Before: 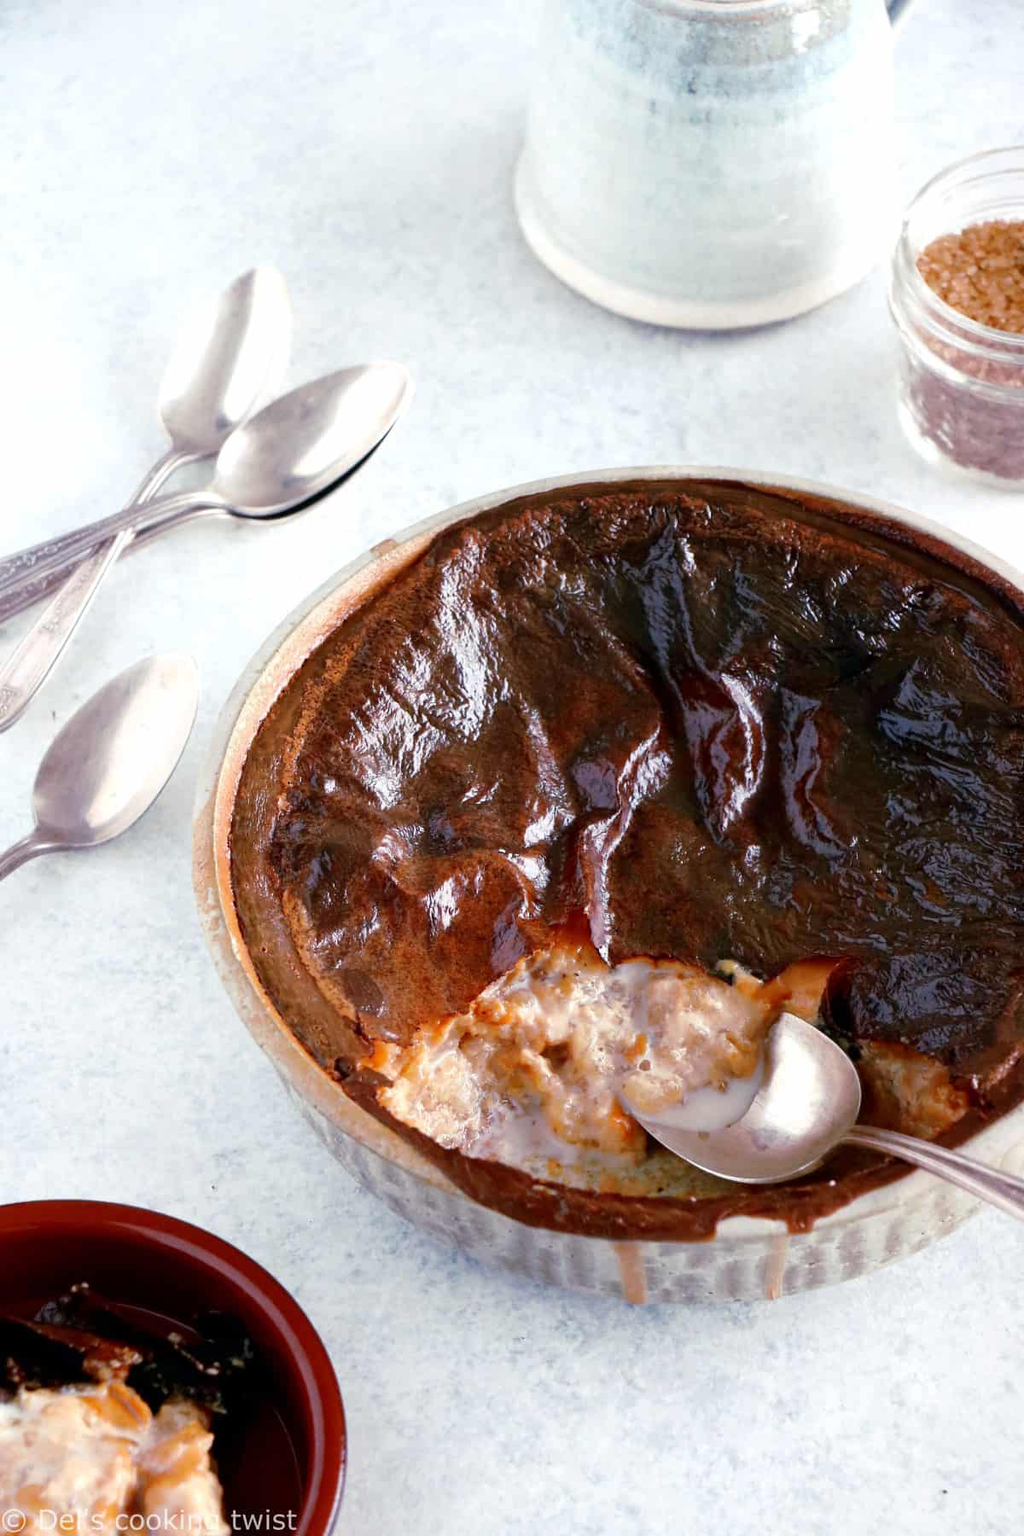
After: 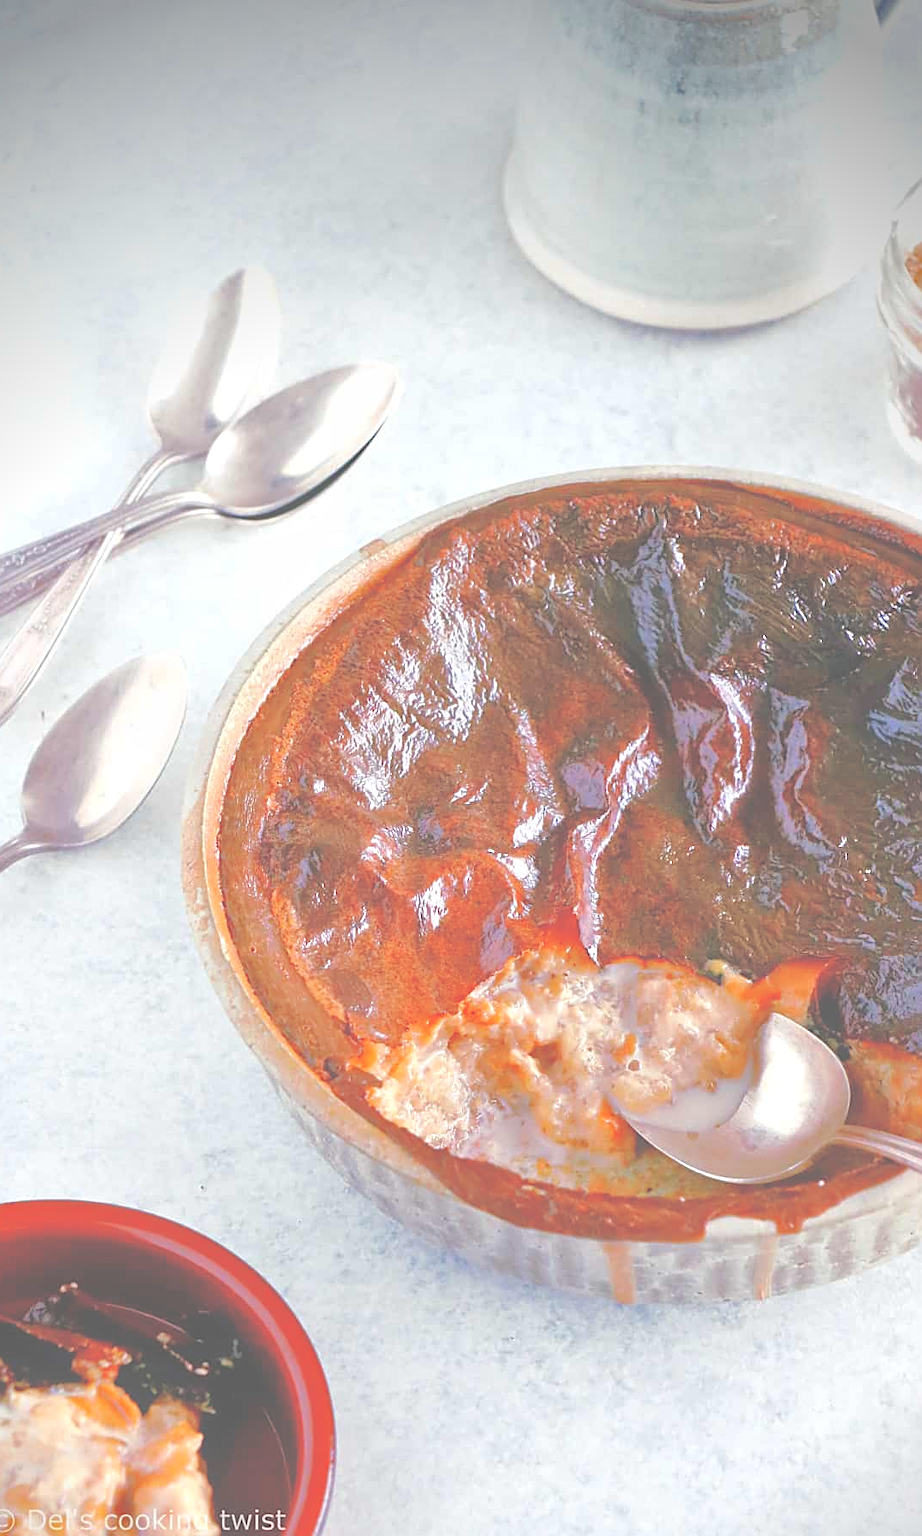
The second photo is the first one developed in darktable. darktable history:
vignetting: brightness -0.629, saturation -0.007, center (-0.028, 0.239)
tone curve: curves: ch0 [(0, 0) (0.004, 0.008) (0.077, 0.156) (0.169, 0.29) (0.774, 0.774) (1, 1)], color space Lab, linked channels, preserve colors none
sharpen: amount 0.575
tone equalizer: -7 EV 0.15 EV, -6 EV 0.6 EV, -5 EV 1.15 EV, -4 EV 1.33 EV, -3 EV 1.15 EV, -2 EV 0.6 EV, -1 EV 0.15 EV, mask exposure compensation -0.5 EV
contrast brightness saturation: brightness 0.15
exposure: black level correction -0.015, compensate highlight preservation false
crop and rotate: left 1.088%, right 8.807%
